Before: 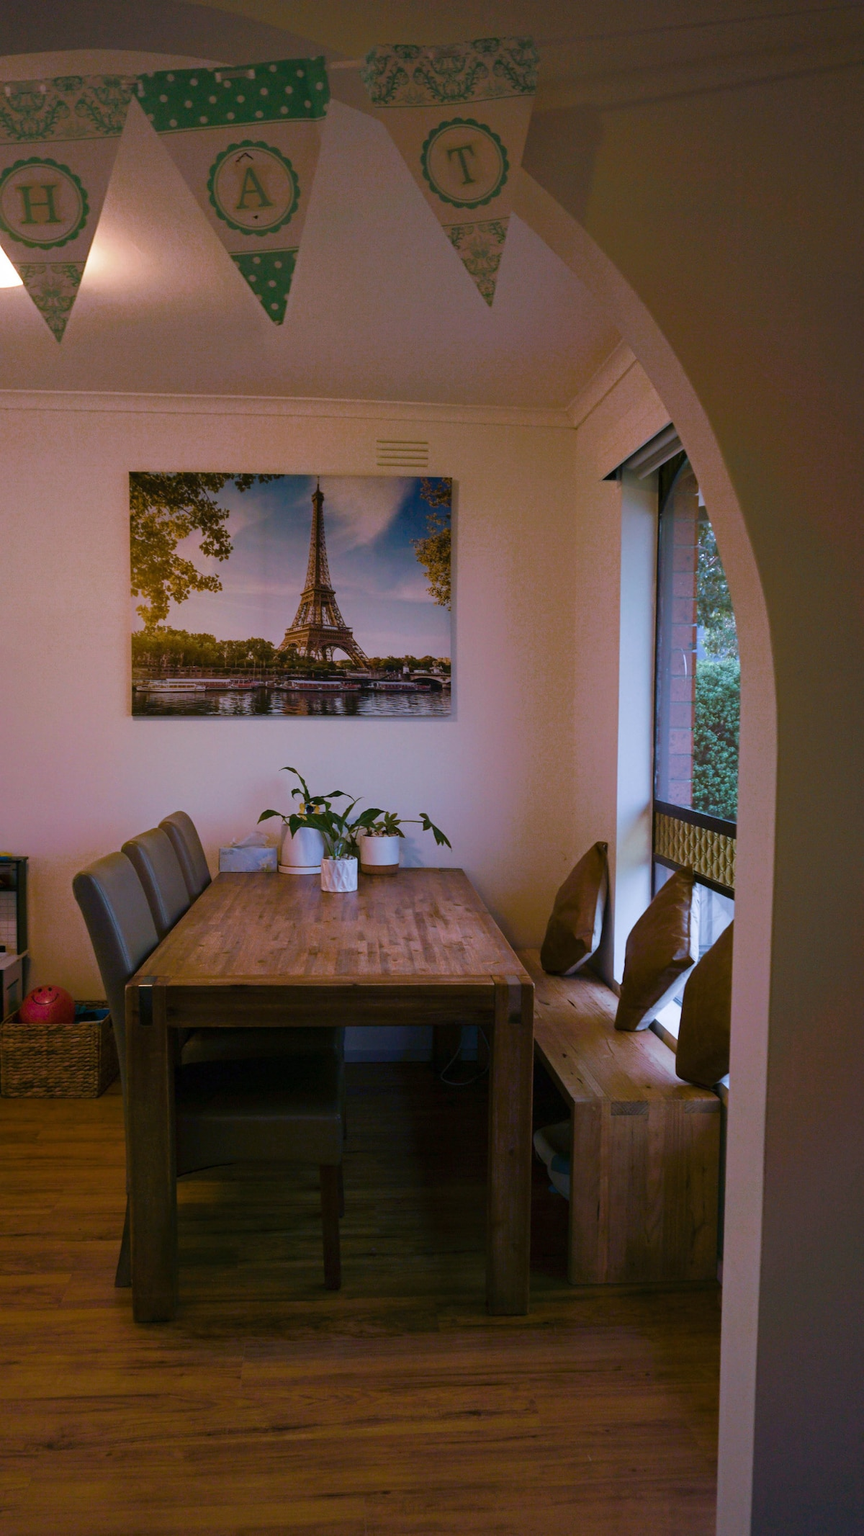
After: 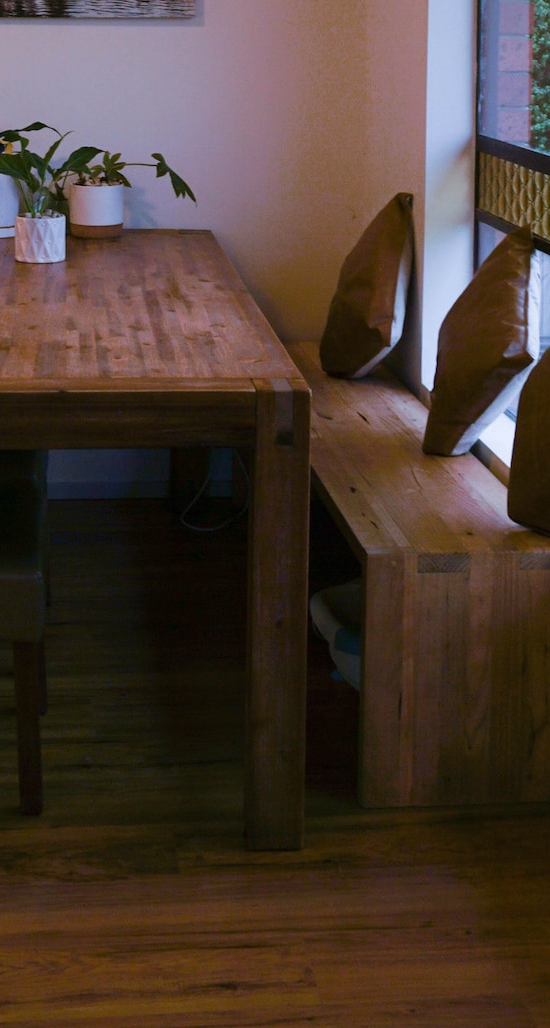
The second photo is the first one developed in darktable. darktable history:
crop: left 35.921%, top 45.764%, right 18.176%, bottom 6%
